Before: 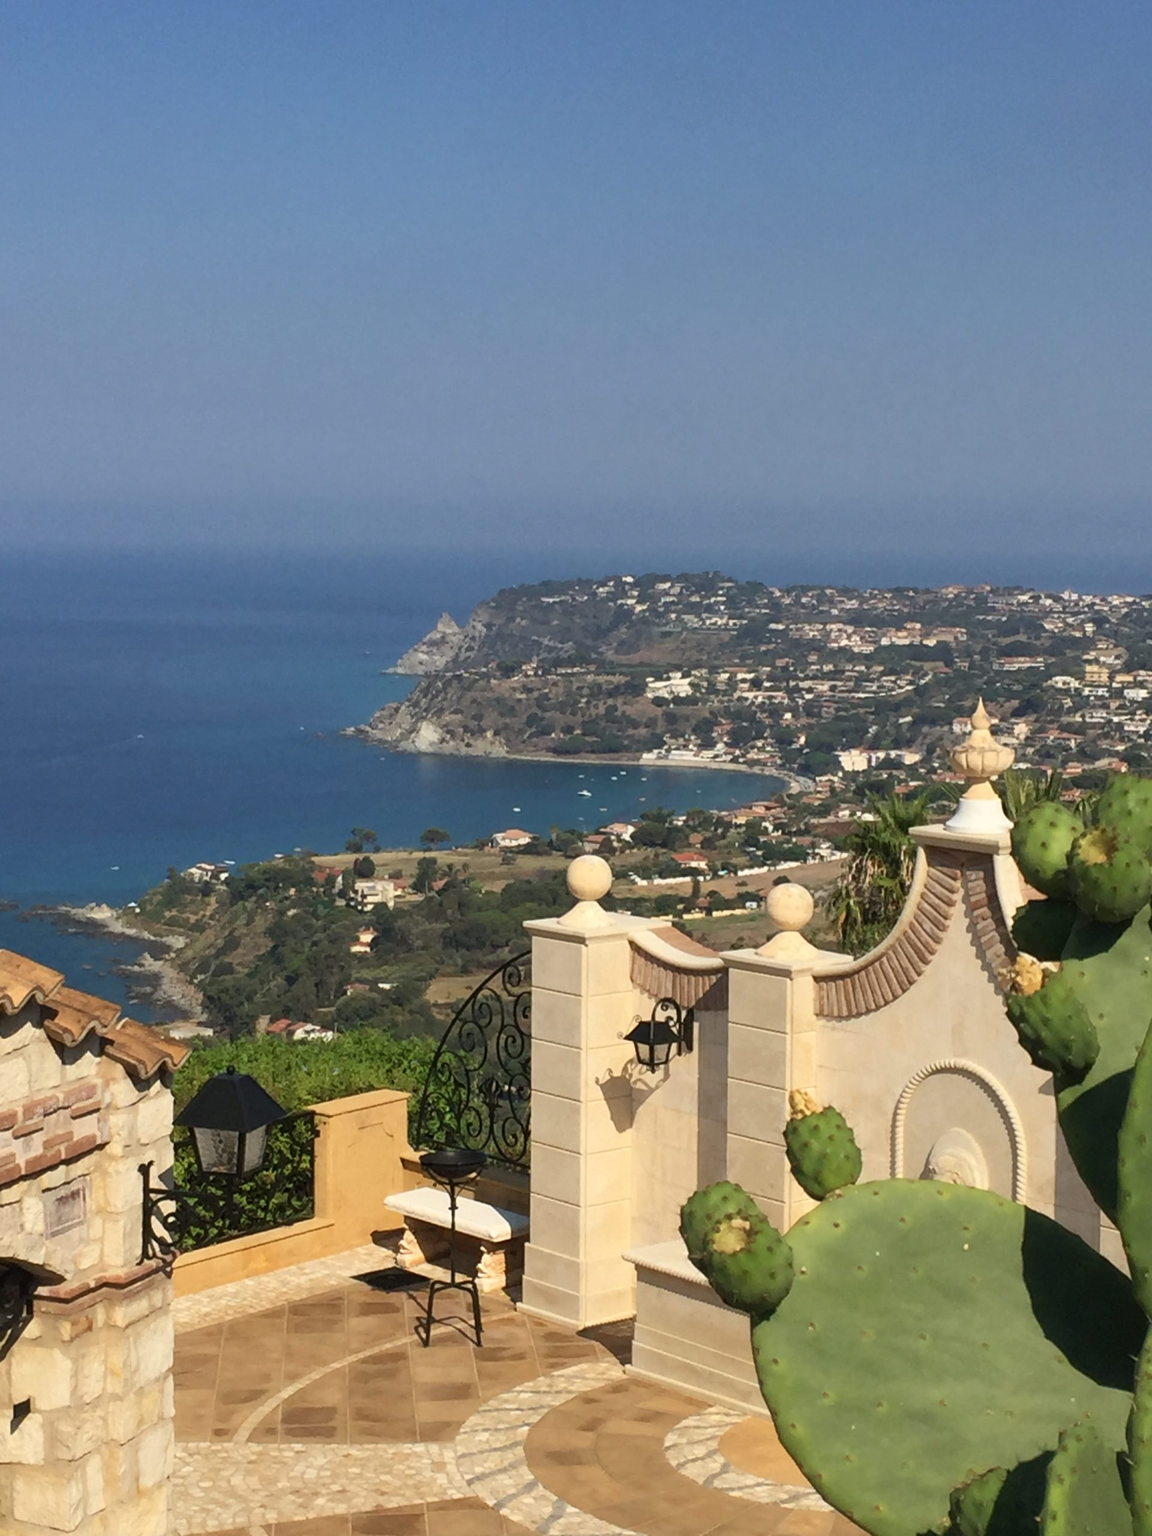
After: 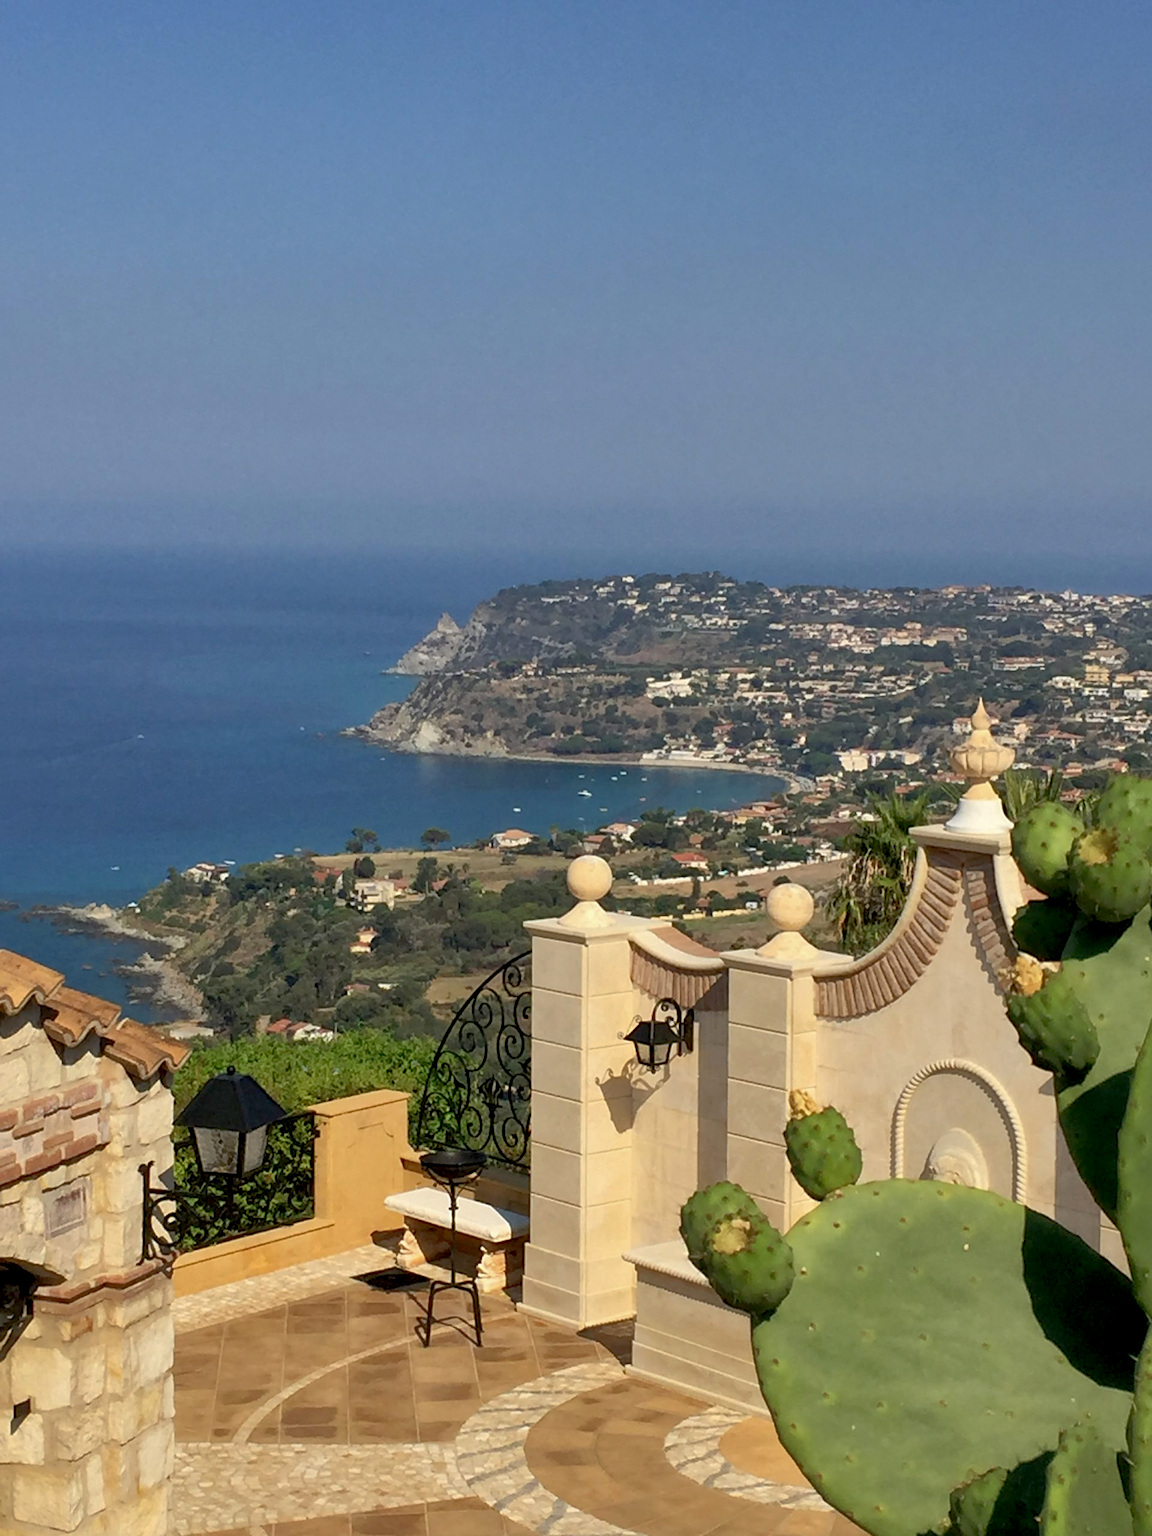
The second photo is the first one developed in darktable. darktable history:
sharpen: amount 0.217
shadows and highlights: on, module defaults
exposure: black level correction 0.009, compensate exposure bias true, compensate highlight preservation false
